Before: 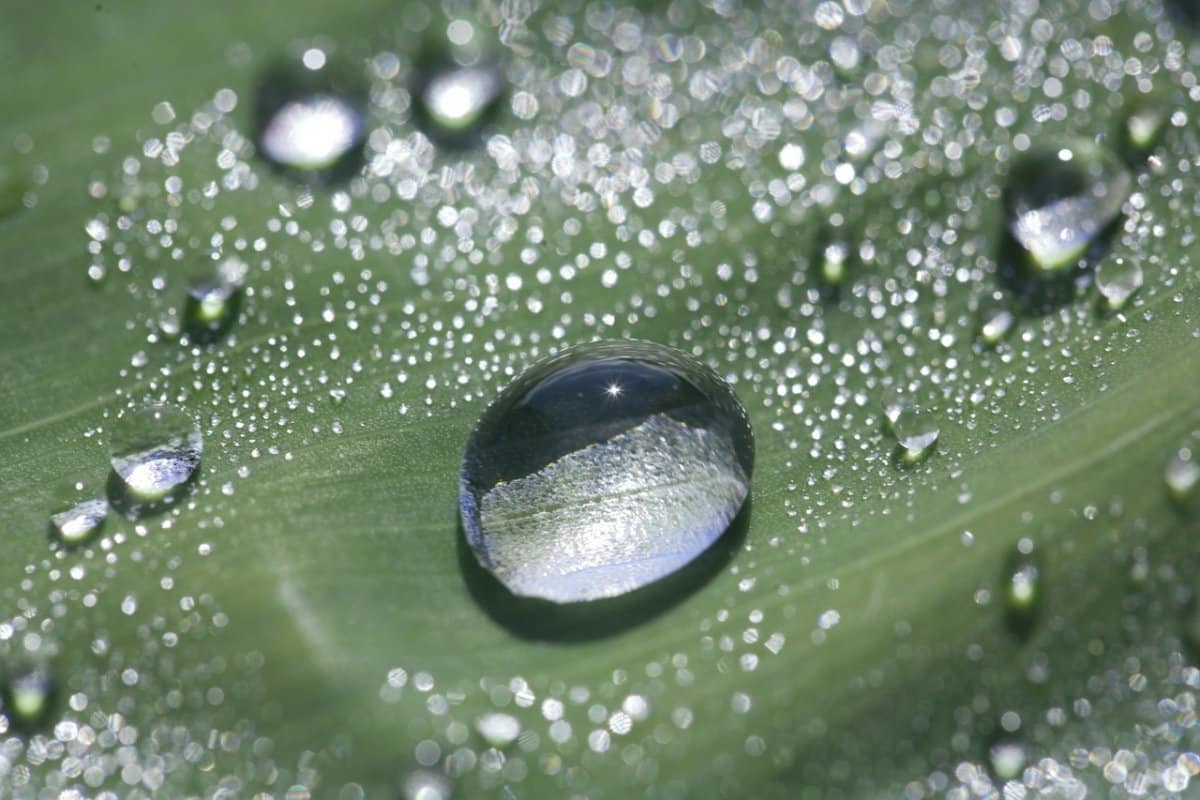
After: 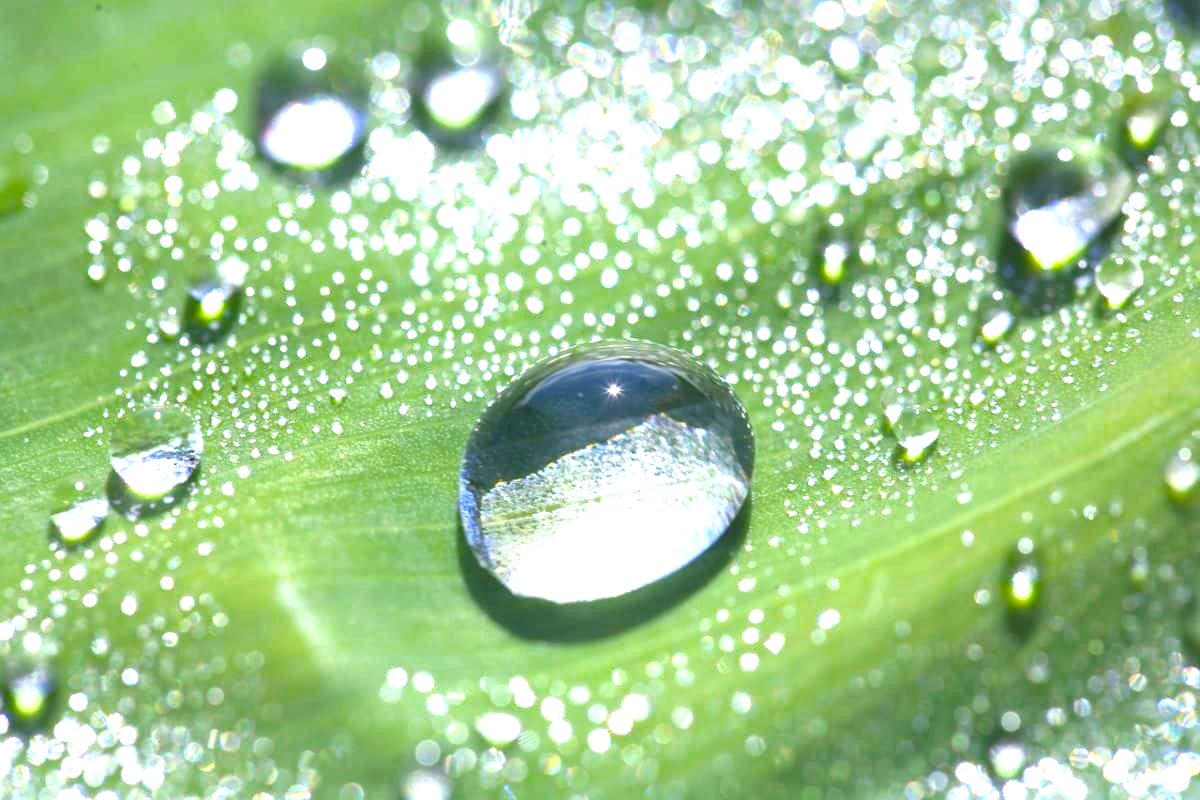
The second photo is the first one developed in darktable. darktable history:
color balance rgb: power › chroma 0.286%, power › hue 22.44°, linear chroma grading › global chroma 15.569%, perceptual saturation grading › global saturation 29.726%, global vibrance 25.018%
exposure: black level correction 0, exposure 1.462 EV, compensate highlight preservation false
